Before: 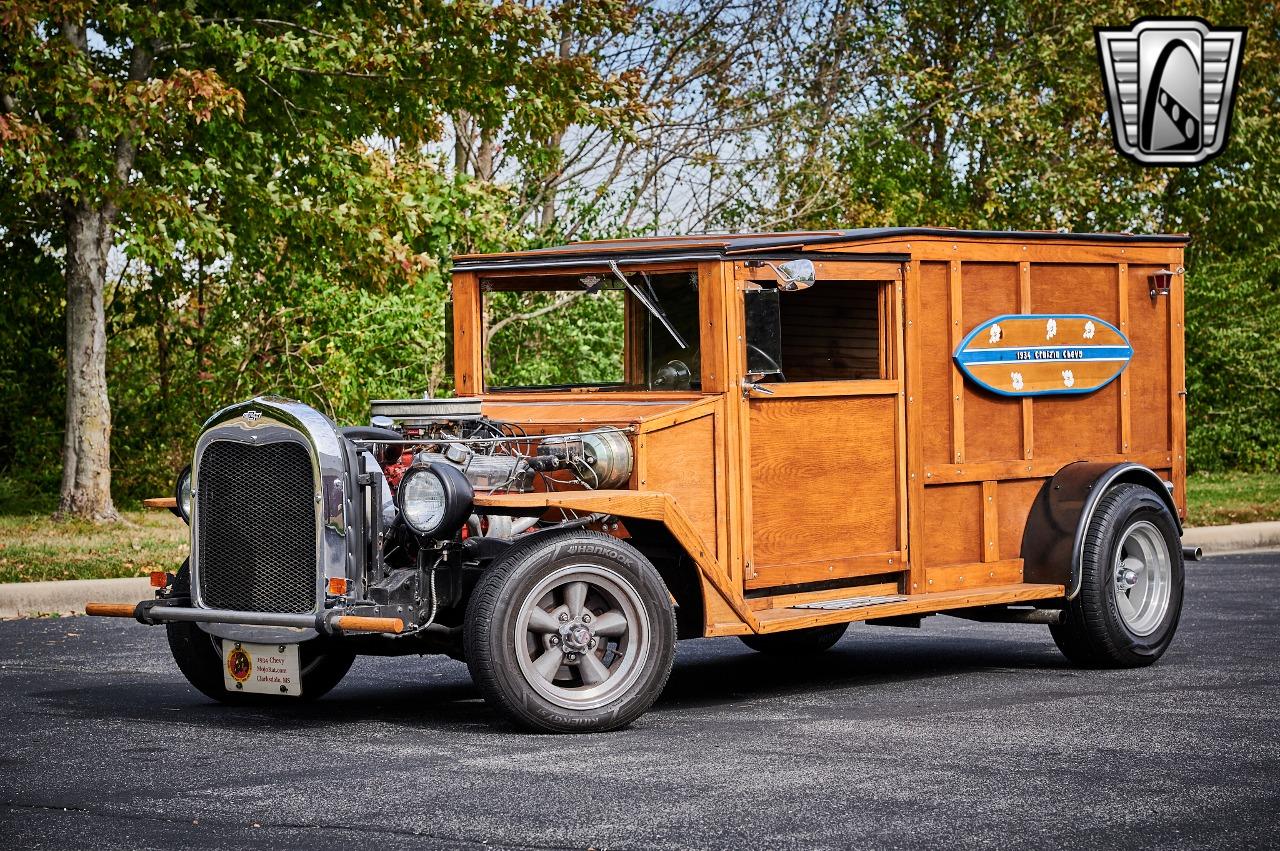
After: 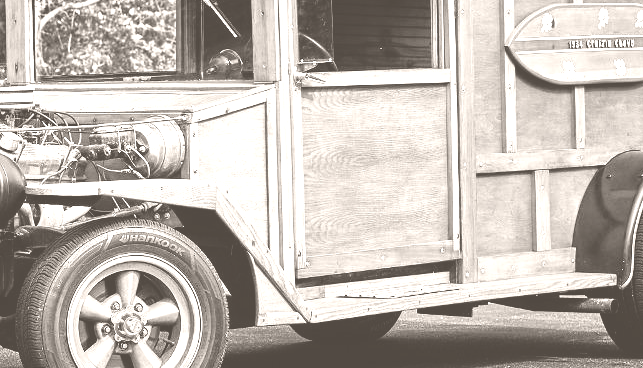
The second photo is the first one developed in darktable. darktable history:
colorize: hue 34.49°, saturation 35.33%, source mix 100%, lightness 55%, version 1
rgb levels: mode RGB, independent channels, levels [[0, 0.5, 1], [0, 0.521, 1], [0, 0.536, 1]]
crop: left 35.03%, top 36.625%, right 14.663%, bottom 20.057%
color balance rgb: perceptual saturation grading › global saturation 20%, global vibrance 20%
